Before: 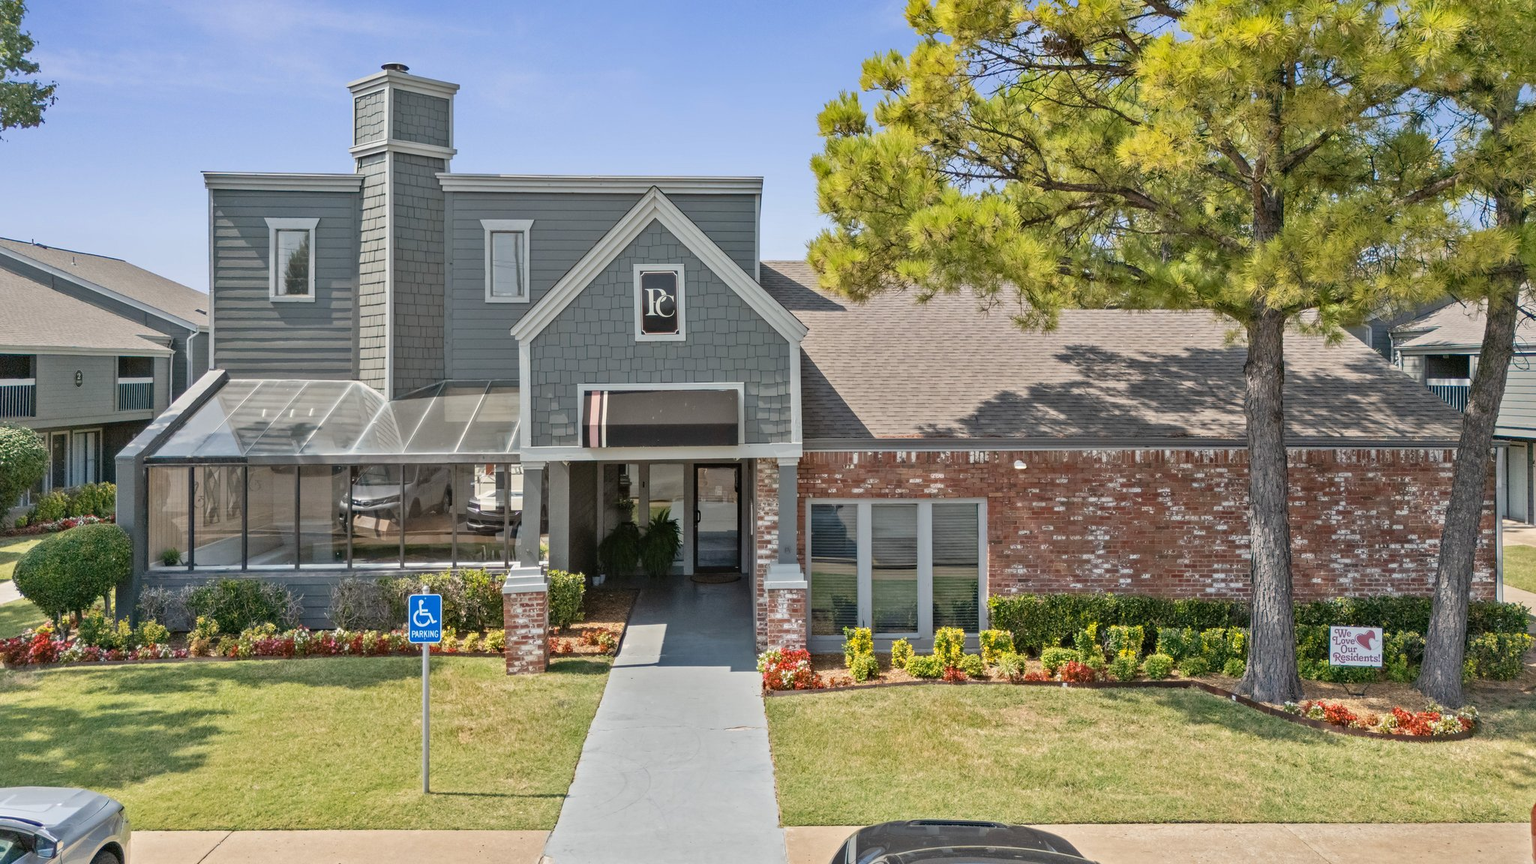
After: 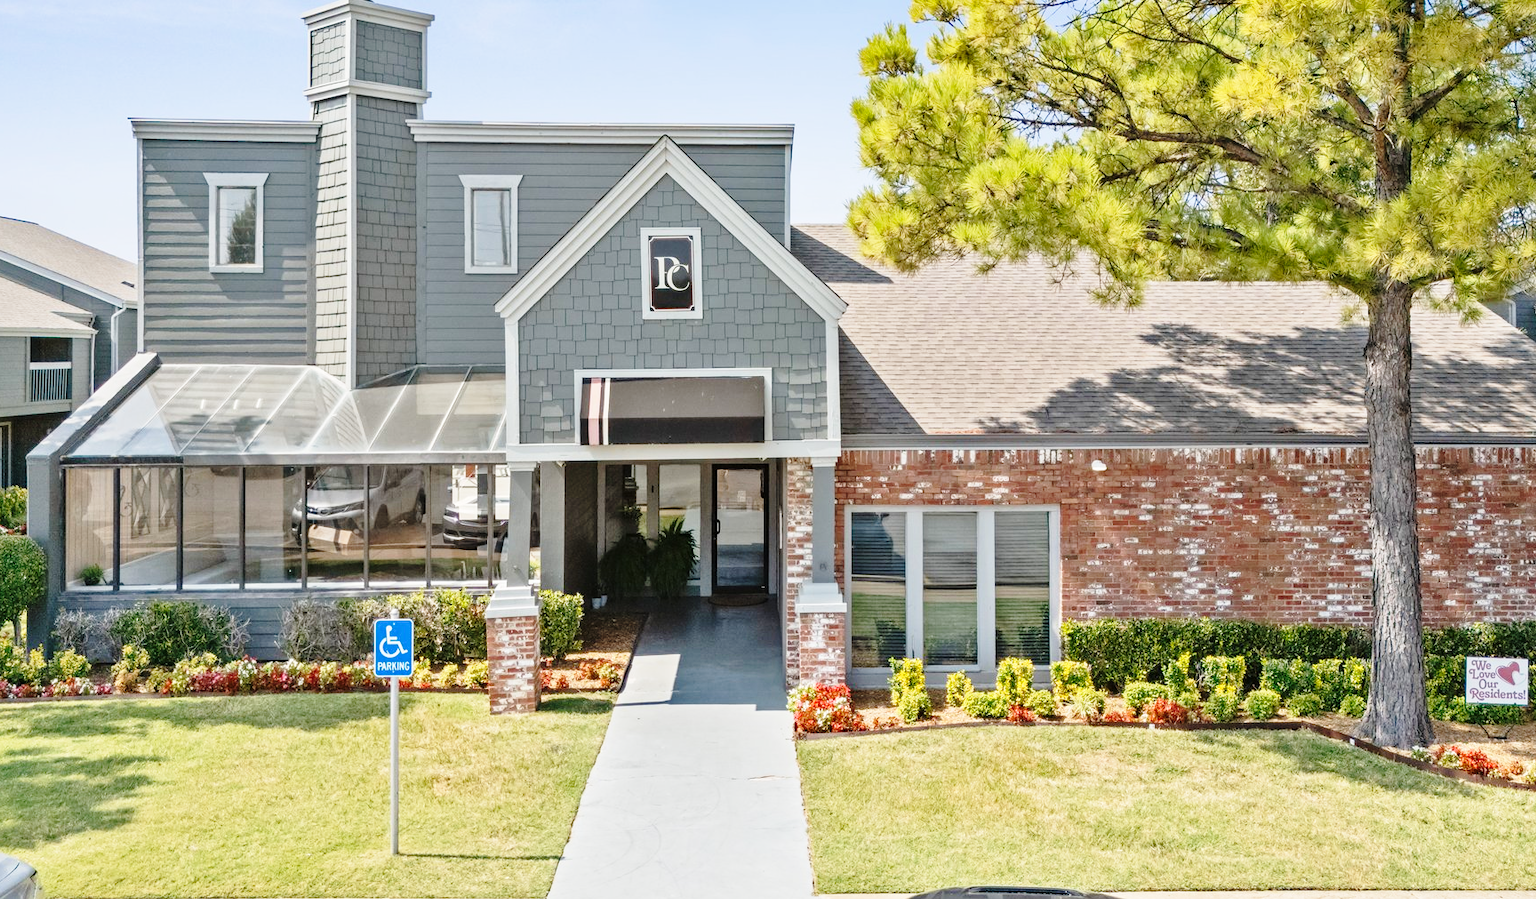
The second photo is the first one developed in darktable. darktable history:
crop: left 6.07%, top 8.392%, right 9.542%, bottom 3.737%
base curve: curves: ch0 [(0, 0) (0.028, 0.03) (0.121, 0.232) (0.46, 0.748) (0.859, 0.968) (1, 1)], preserve colors none
